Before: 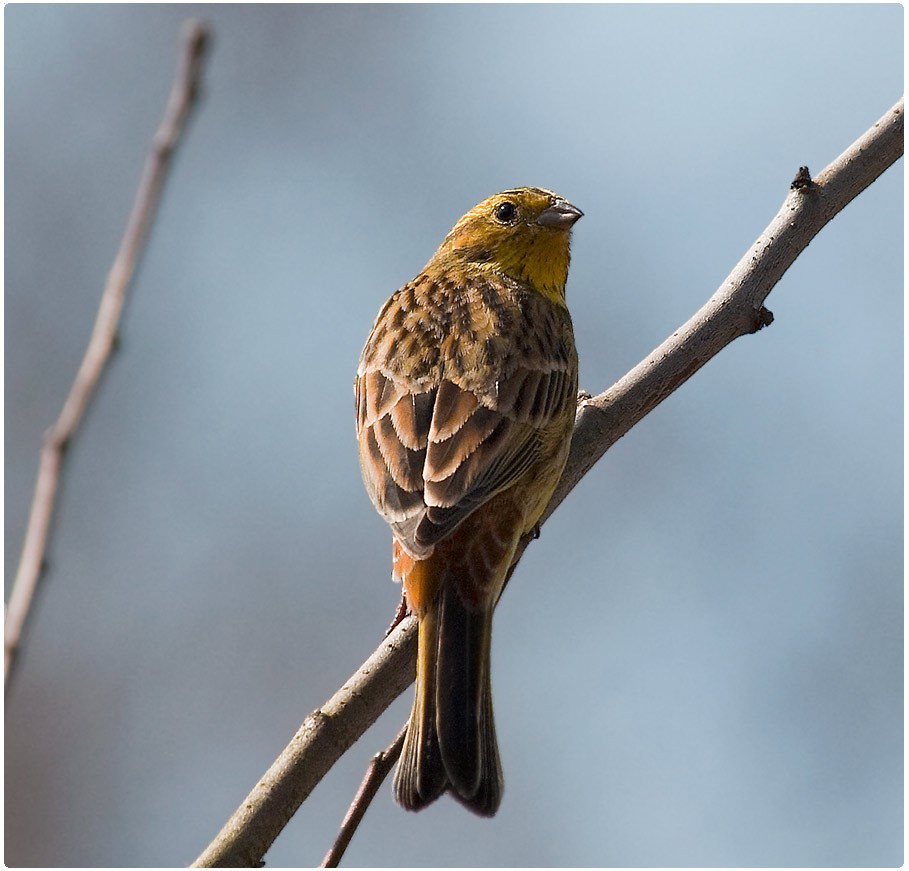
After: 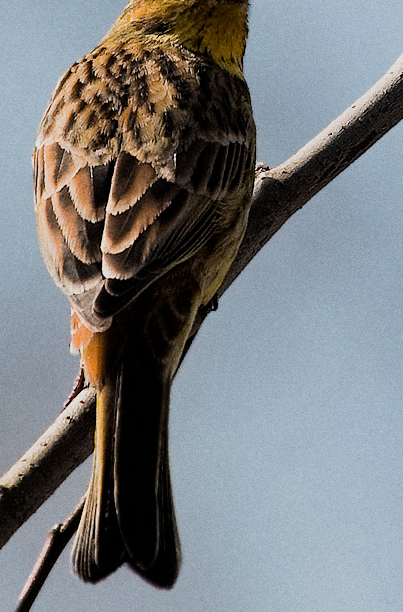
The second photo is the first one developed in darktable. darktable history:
grain: coarseness 3.21 ISO
filmic rgb: black relative exposure -5 EV, hardness 2.88, contrast 1.3
crop: left 35.432%, top 26.233%, right 20.145%, bottom 3.432%
